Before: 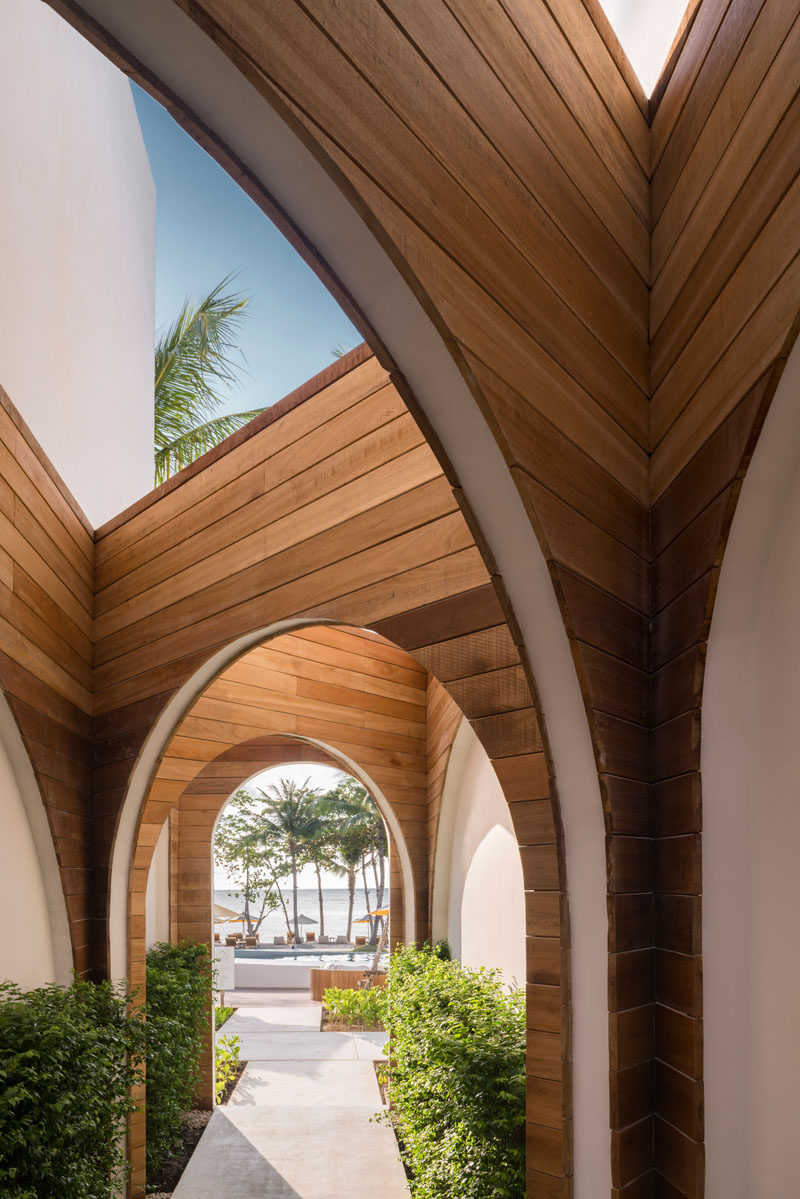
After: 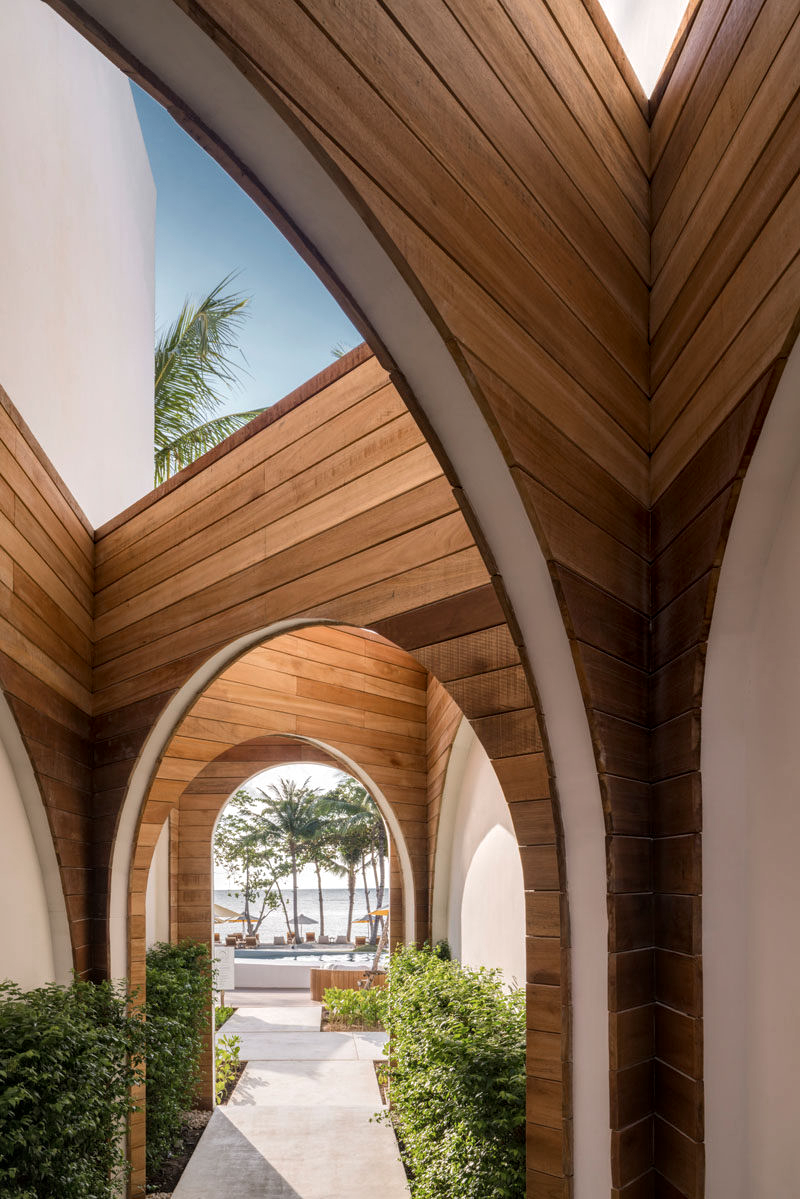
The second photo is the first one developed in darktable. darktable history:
color zones: curves: ch0 [(0, 0.5) (0.143, 0.5) (0.286, 0.456) (0.429, 0.5) (0.571, 0.5) (0.714, 0.5) (0.857, 0.5) (1, 0.5)]; ch1 [(0, 0.5) (0.143, 0.5) (0.286, 0.422) (0.429, 0.5) (0.571, 0.5) (0.714, 0.5) (0.857, 0.5) (1, 0.5)]
local contrast: on, module defaults
